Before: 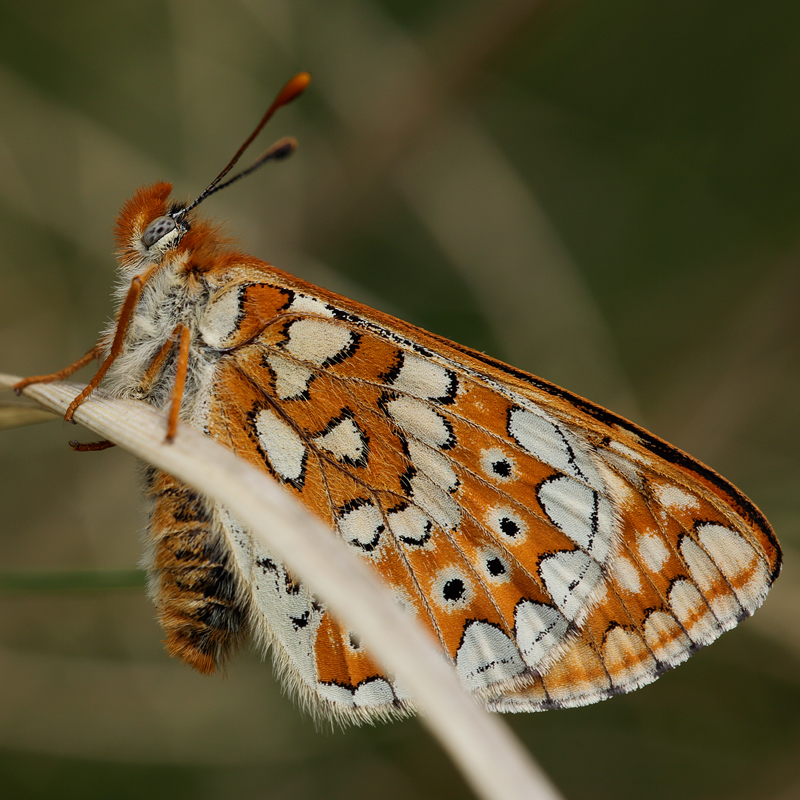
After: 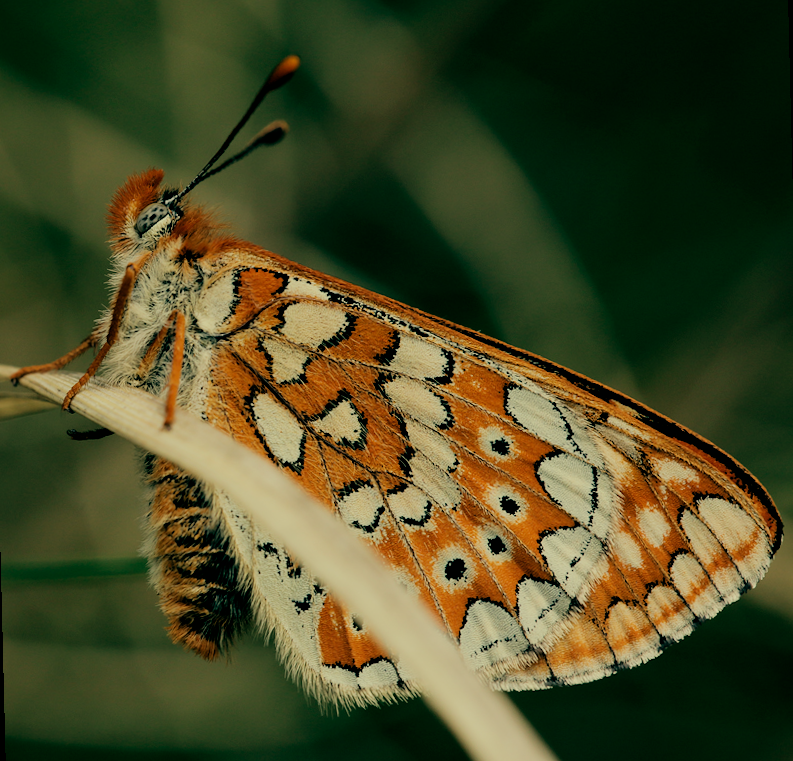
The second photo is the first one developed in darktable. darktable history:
rotate and perspective: rotation -1.42°, crop left 0.016, crop right 0.984, crop top 0.035, crop bottom 0.965
filmic rgb: black relative exposure -5 EV, hardness 2.88, contrast 1.1
color balance: mode lift, gamma, gain (sRGB), lift [1, 0.69, 1, 1], gamma [1, 1.482, 1, 1], gain [1, 1, 1, 0.802]
